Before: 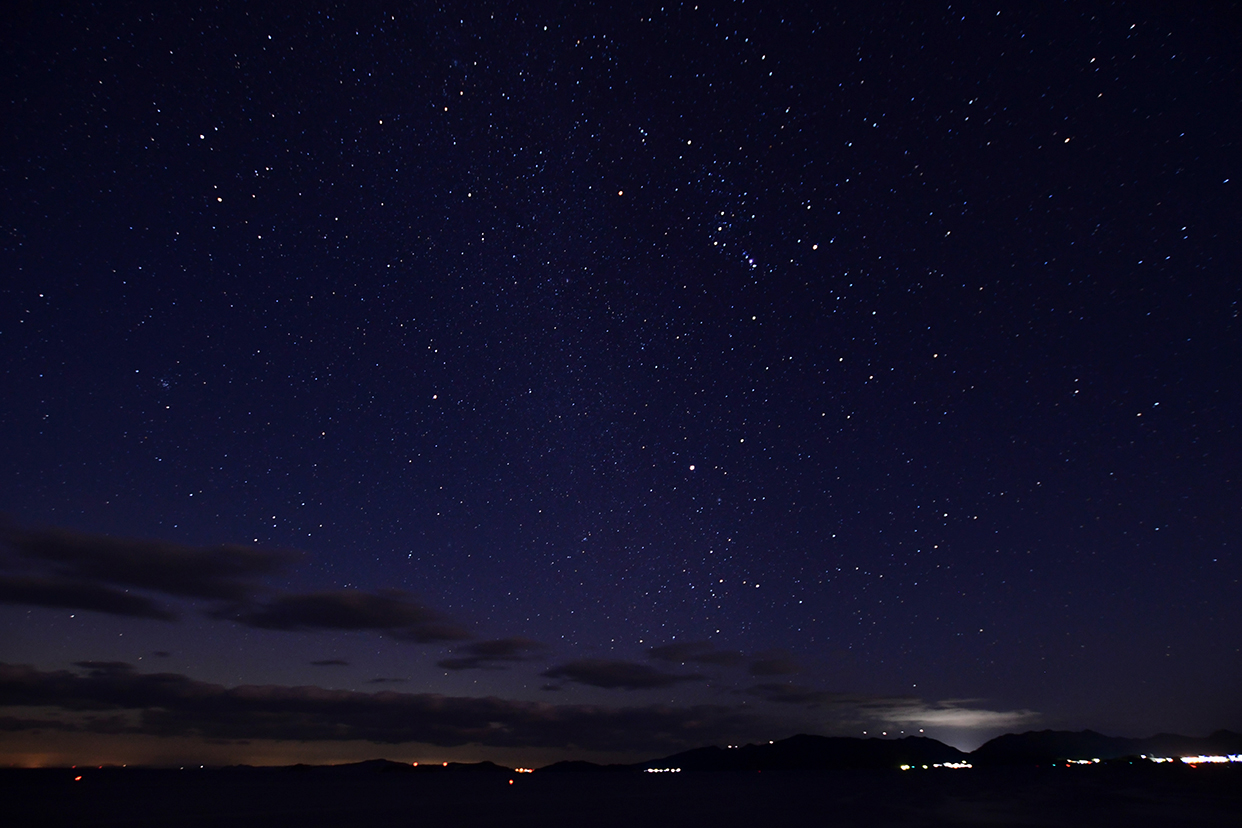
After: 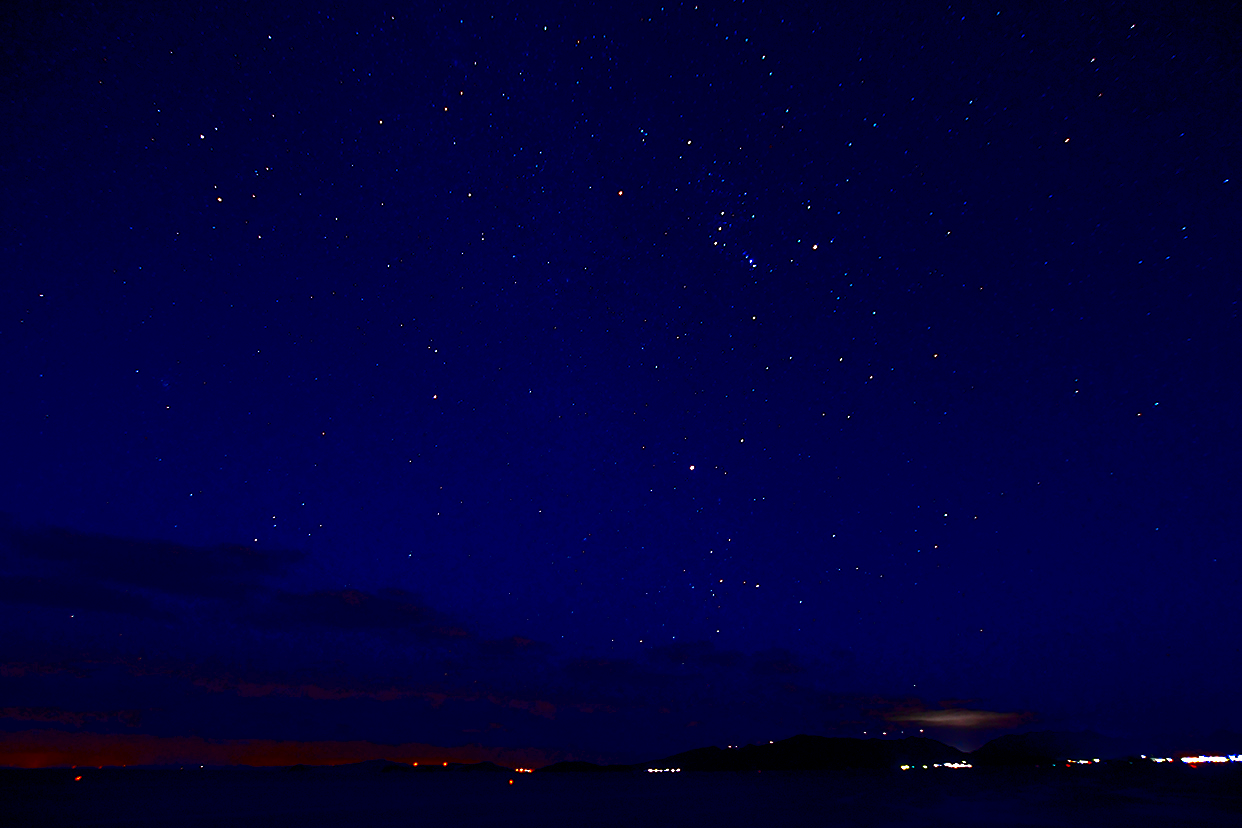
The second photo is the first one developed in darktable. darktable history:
color balance rgb: shadows lift › chroma 1.032%, shadows lift › hue 30.48°, global offset › chroma 0.093%, global offset › hue 254.08°, perceptual saturation grading › global saturation 29.912%, perceptual brilliance grading › highlights 9.37%, perceptual brilliance grading › mid-tones 4.687%
contrast brightness saturation: brightness -0.989, saturation 0.999
